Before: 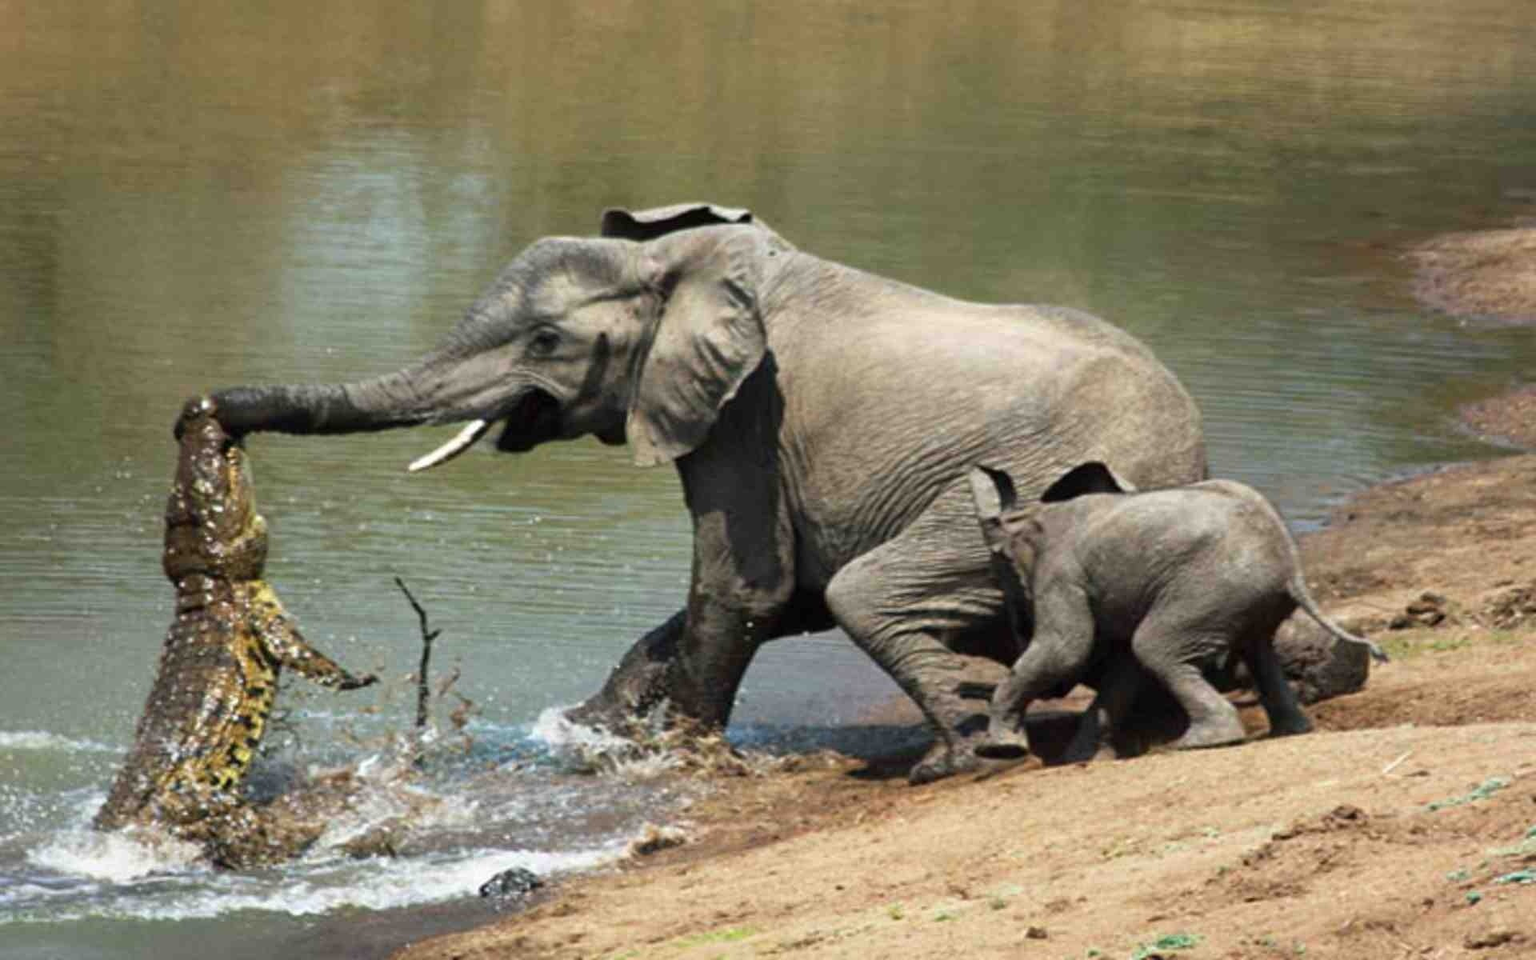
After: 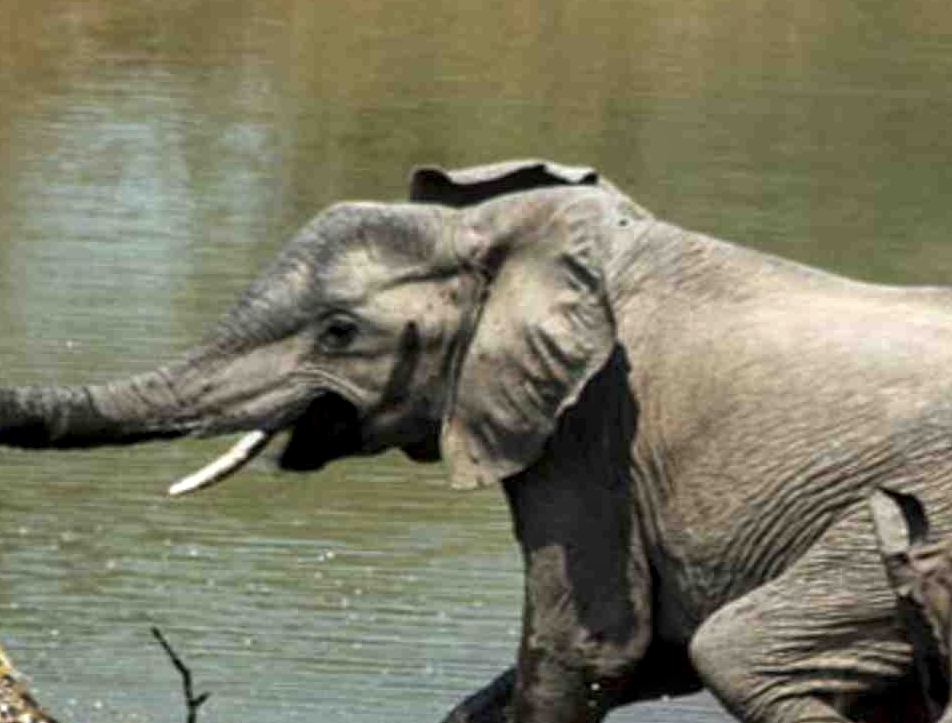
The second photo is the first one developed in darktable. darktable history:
local contrast: detail 130%
crop: left 17.813%, top 7.853%, right 32.575%, bottom 31.857%
